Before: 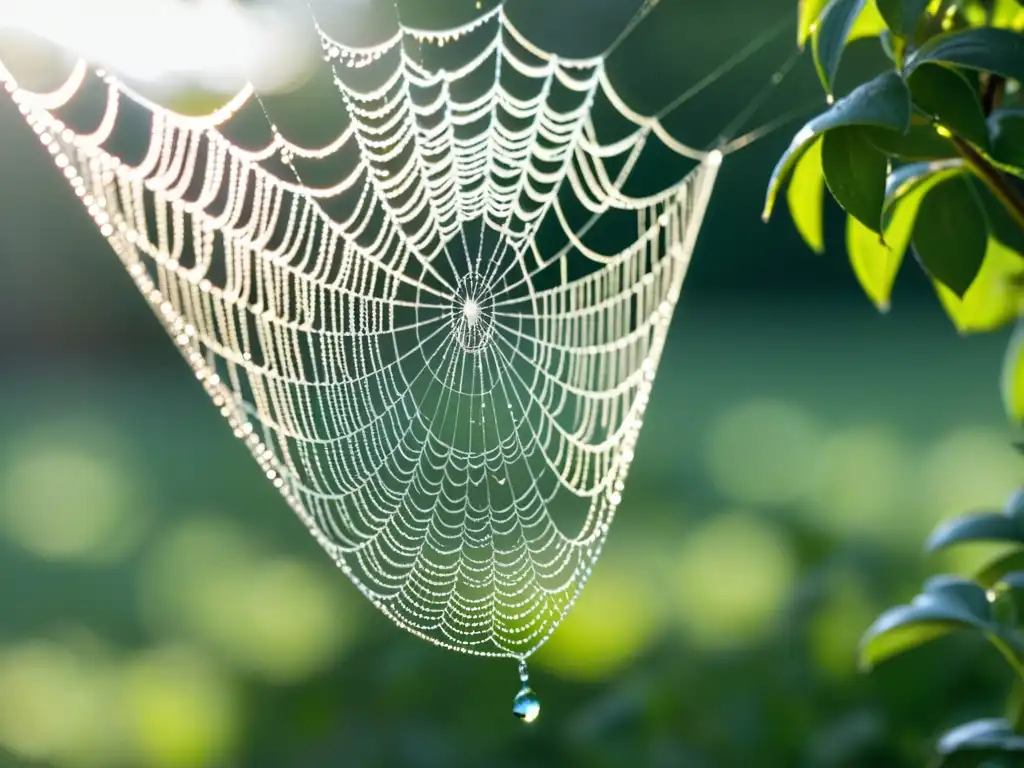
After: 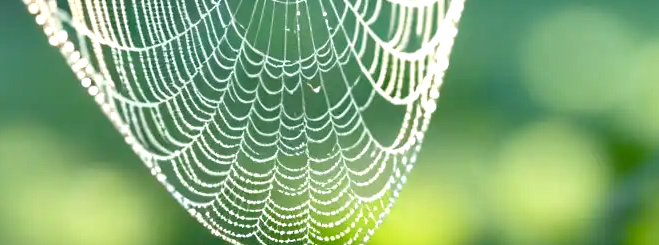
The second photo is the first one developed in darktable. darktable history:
exposure: black level correction -0.002, exposure 0.54 EV, compensate highlight preservation false
crop: left 18.091%, top 51.13%, right 17.525%, bottom 16.85%
color balance rgb: perceptual saturation grading › global saturation 20%, perceptual saturation grading › highlights -25%, perceptual saturation grading › shadows 25%
shadows and highlights: shadows 4.1, highlights -17.6, soften with gaussian
